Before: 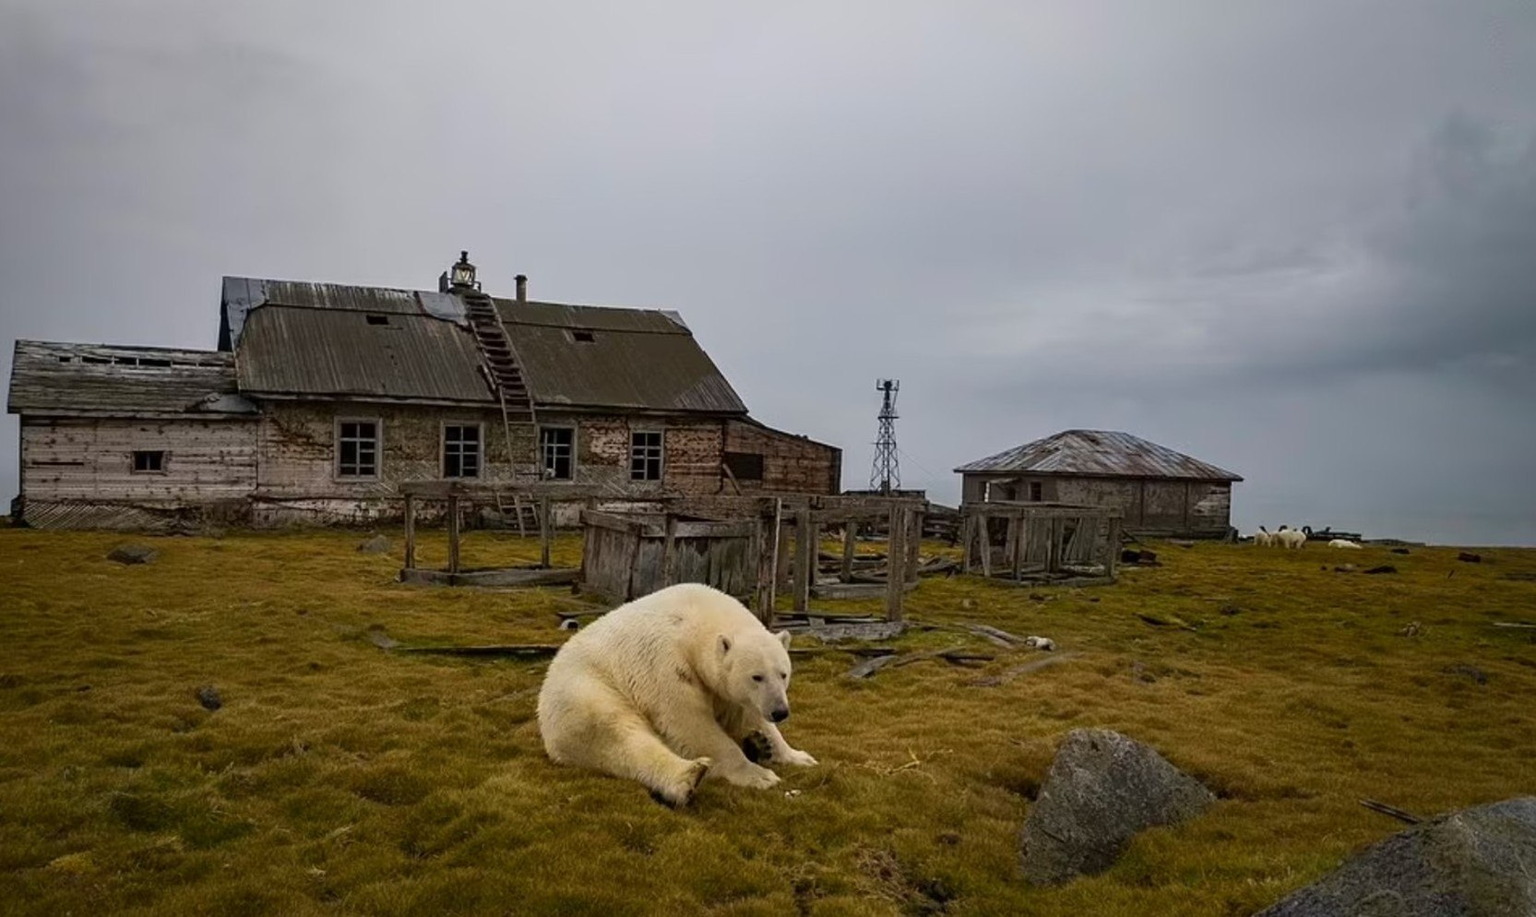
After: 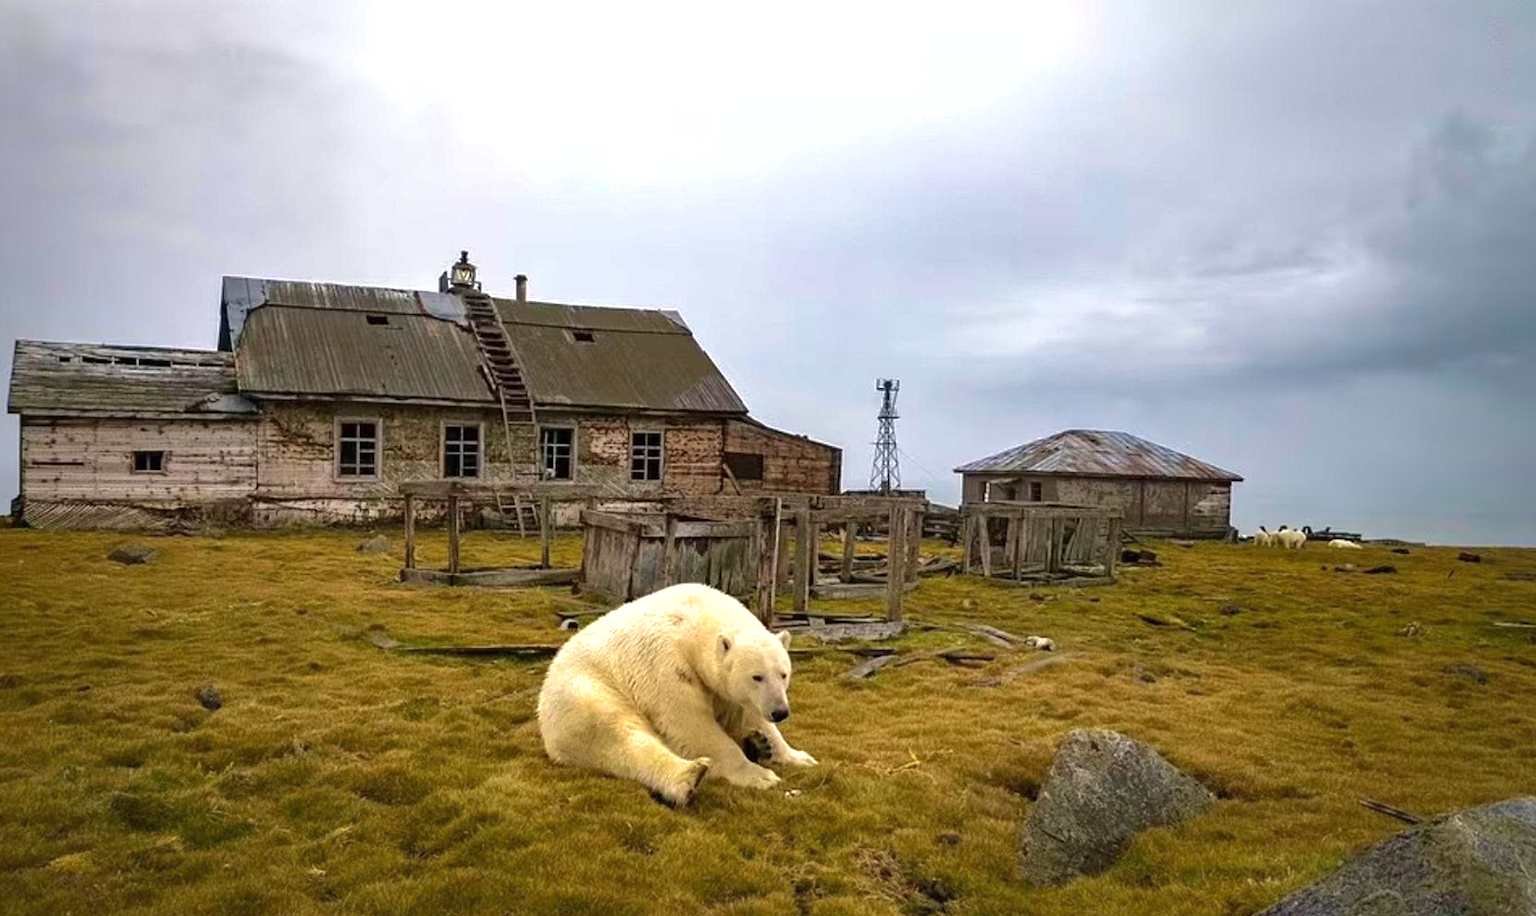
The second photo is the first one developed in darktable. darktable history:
exposure: exposure 1 EV, compensate highlight preservation false
rotate and perspective: automatic cropping off
shadows and highlights: shadows 30
velvia: on, module defaults
tone equalizer: -8 EV -1.84 EV, -7 EV -1.16 EV, -6 EV -1.62 EV, smoothing diameter 25%, edges refinement/feathering 10, preserve details guided filter
